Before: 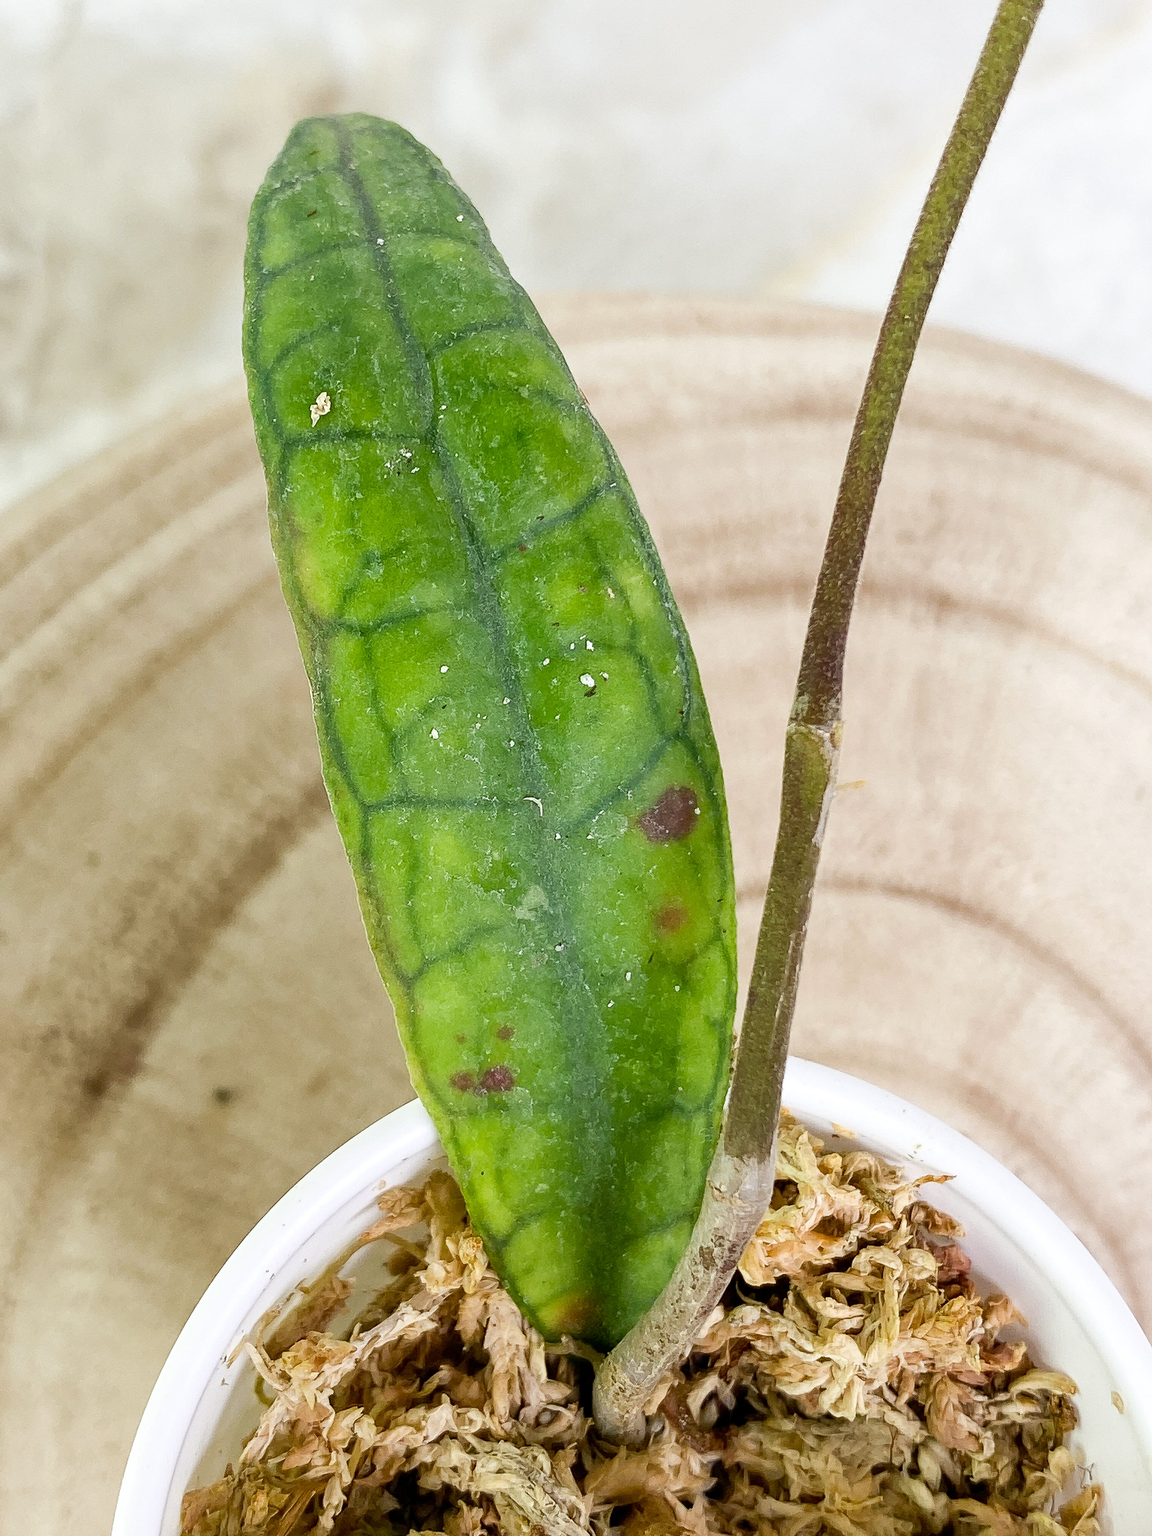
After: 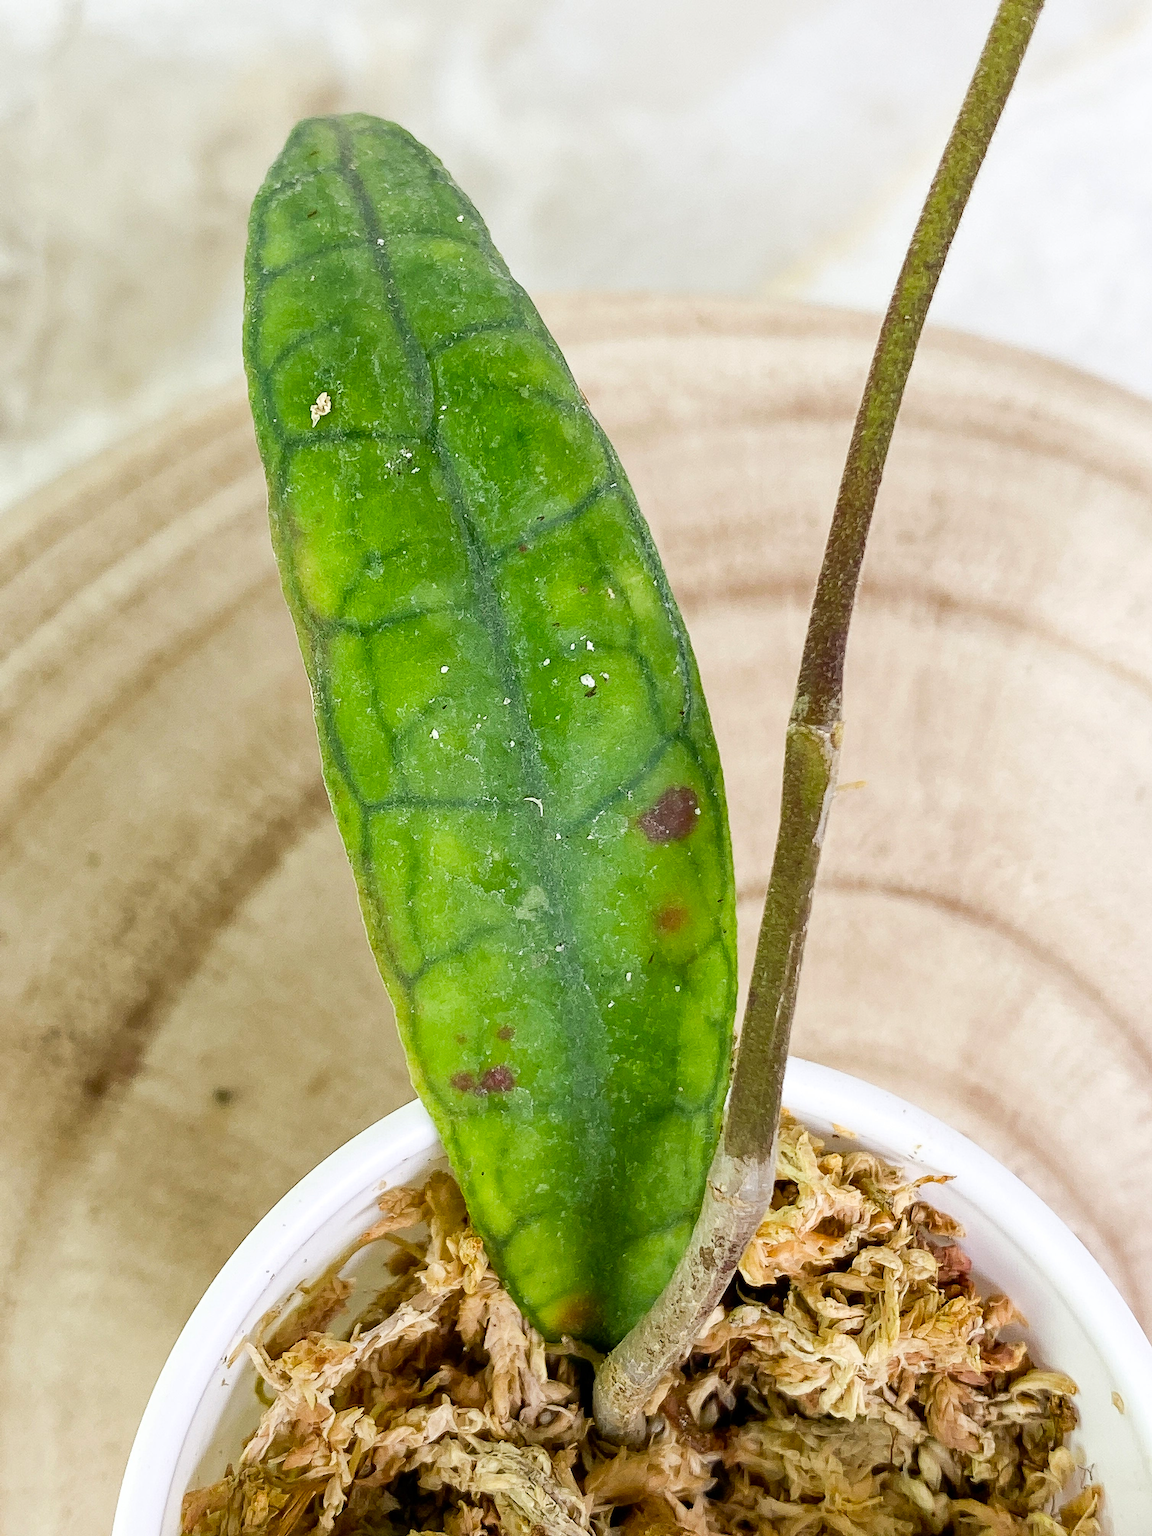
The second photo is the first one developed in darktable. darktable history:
contrast brightness saturation: contrast 0.042, saturation 0.156
